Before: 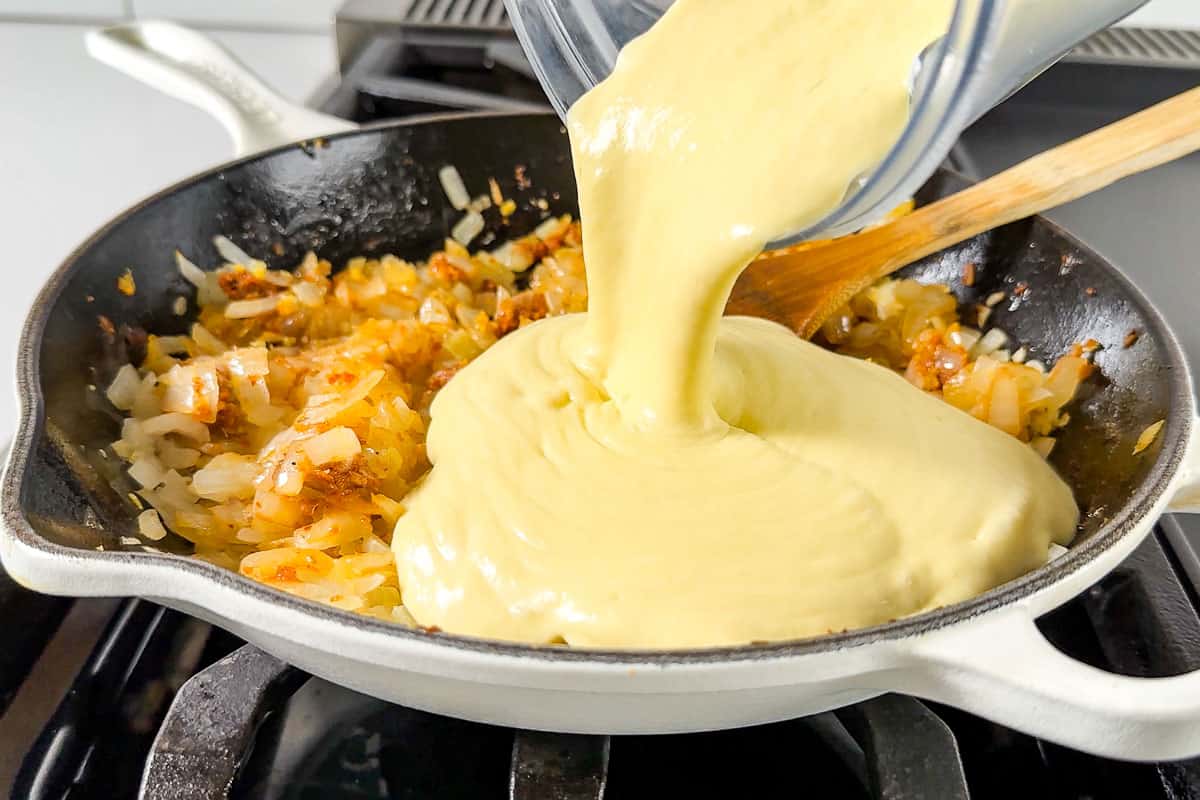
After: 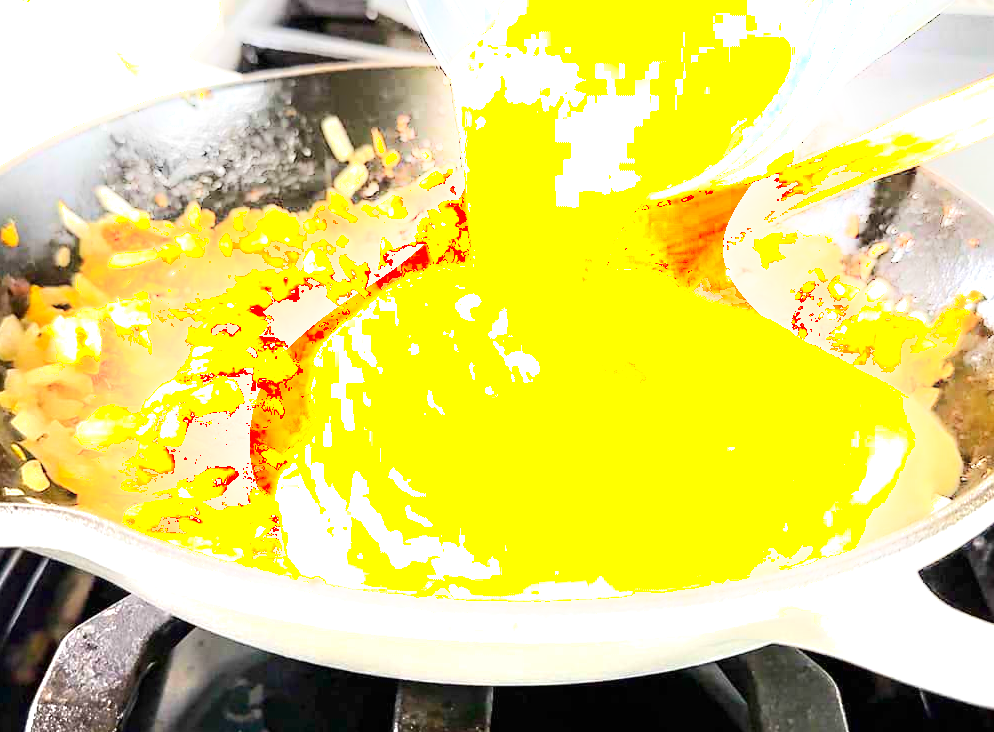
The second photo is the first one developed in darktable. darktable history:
crop: left 9.82%, top 6.221%, right 7.32%, bottom 2.215%
shadows and highlights: shadows -21.75, highlights 98.53, soften with gaussian
exposure: black level correction 0, exposure 1.293 EV, compensate highlight preservation false
color correction: highlights b* 0.007, saturation 1.37
